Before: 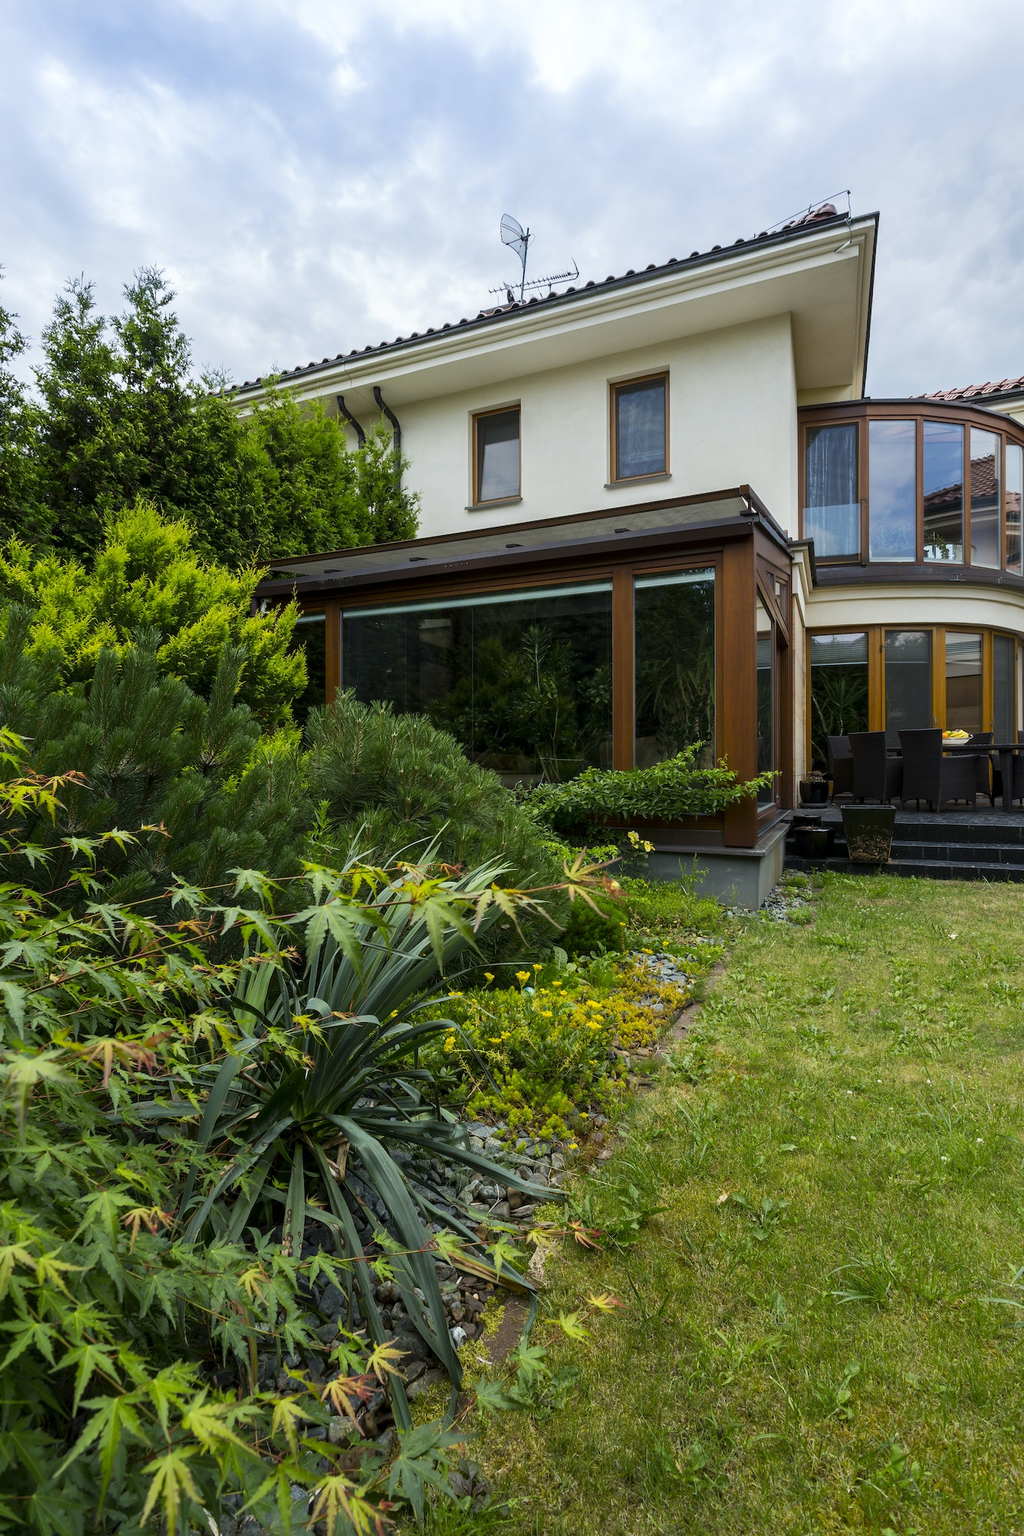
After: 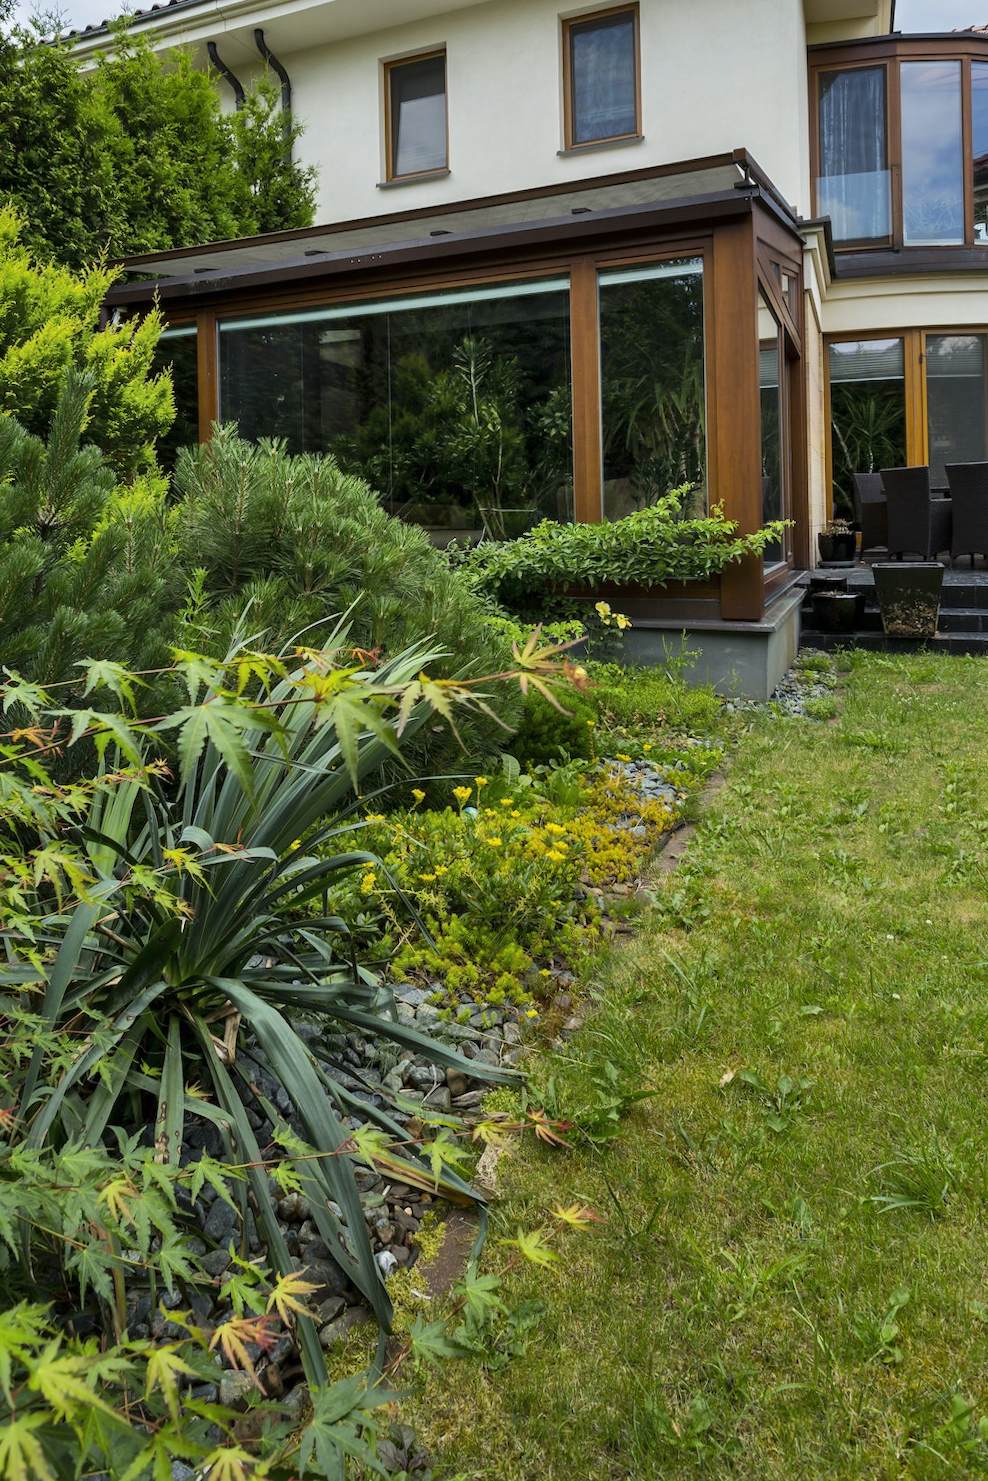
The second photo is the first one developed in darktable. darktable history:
crop: left 16.871%, top 22.857%, right 9.116%
rotate and perspective: rotation -1°, crop left 0.011, crop right 0.989, crop top 0.025, crop bottom 0.975
shadows and highlights: shadows 60, highlights -60.23, soften with gaussian
